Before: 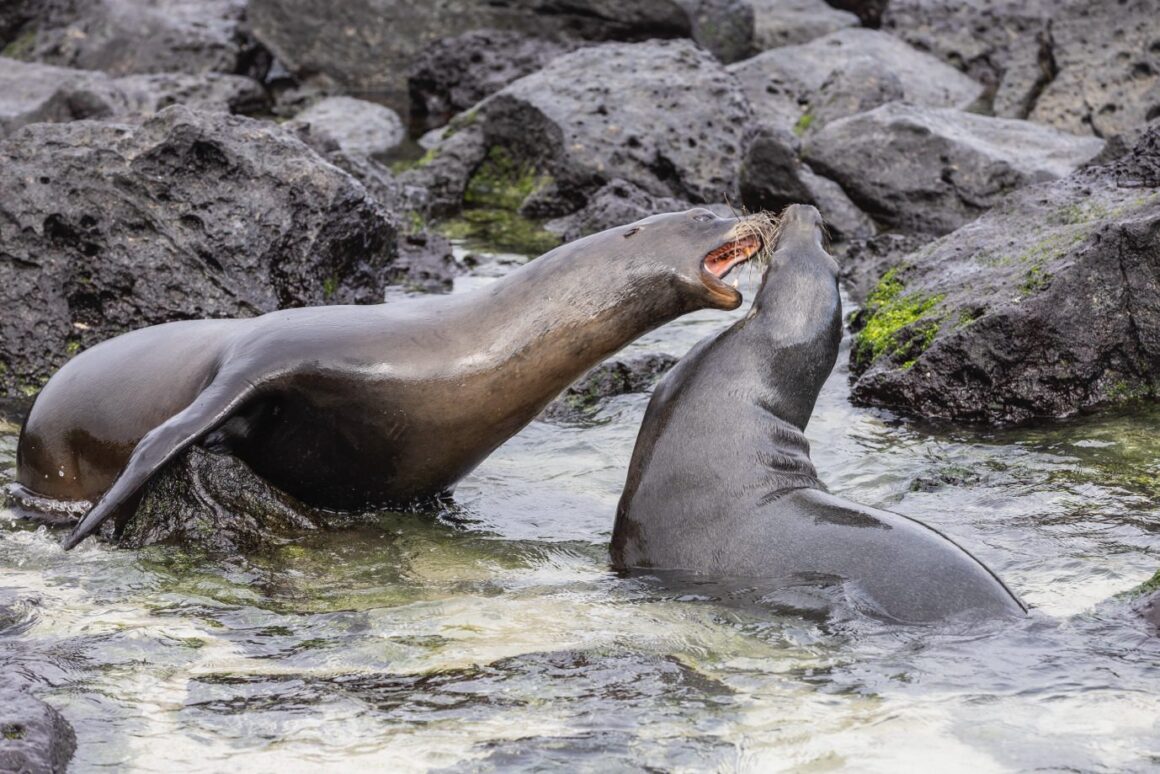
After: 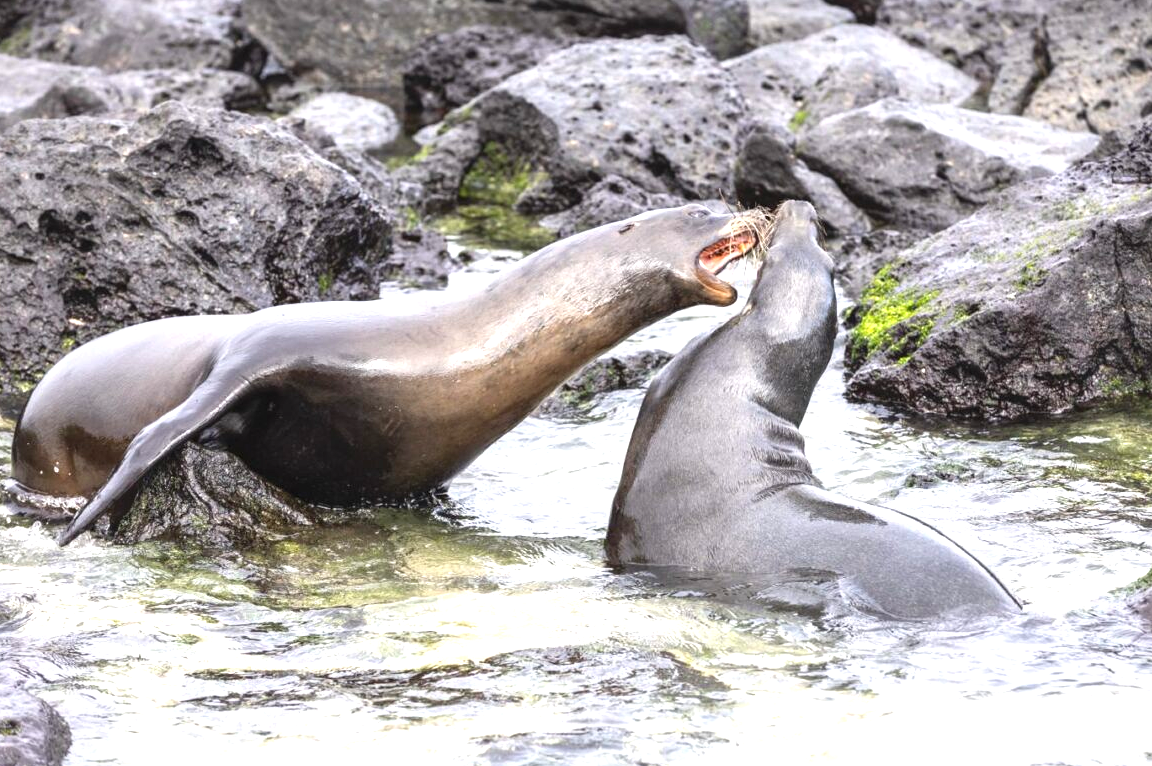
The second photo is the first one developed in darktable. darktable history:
crop: left 0.439%, top 0.596%, right 0.229%, bottom 0.399%
exposure: black level correction 0, exposure 1.102 EV, compensate highlight preservation false
